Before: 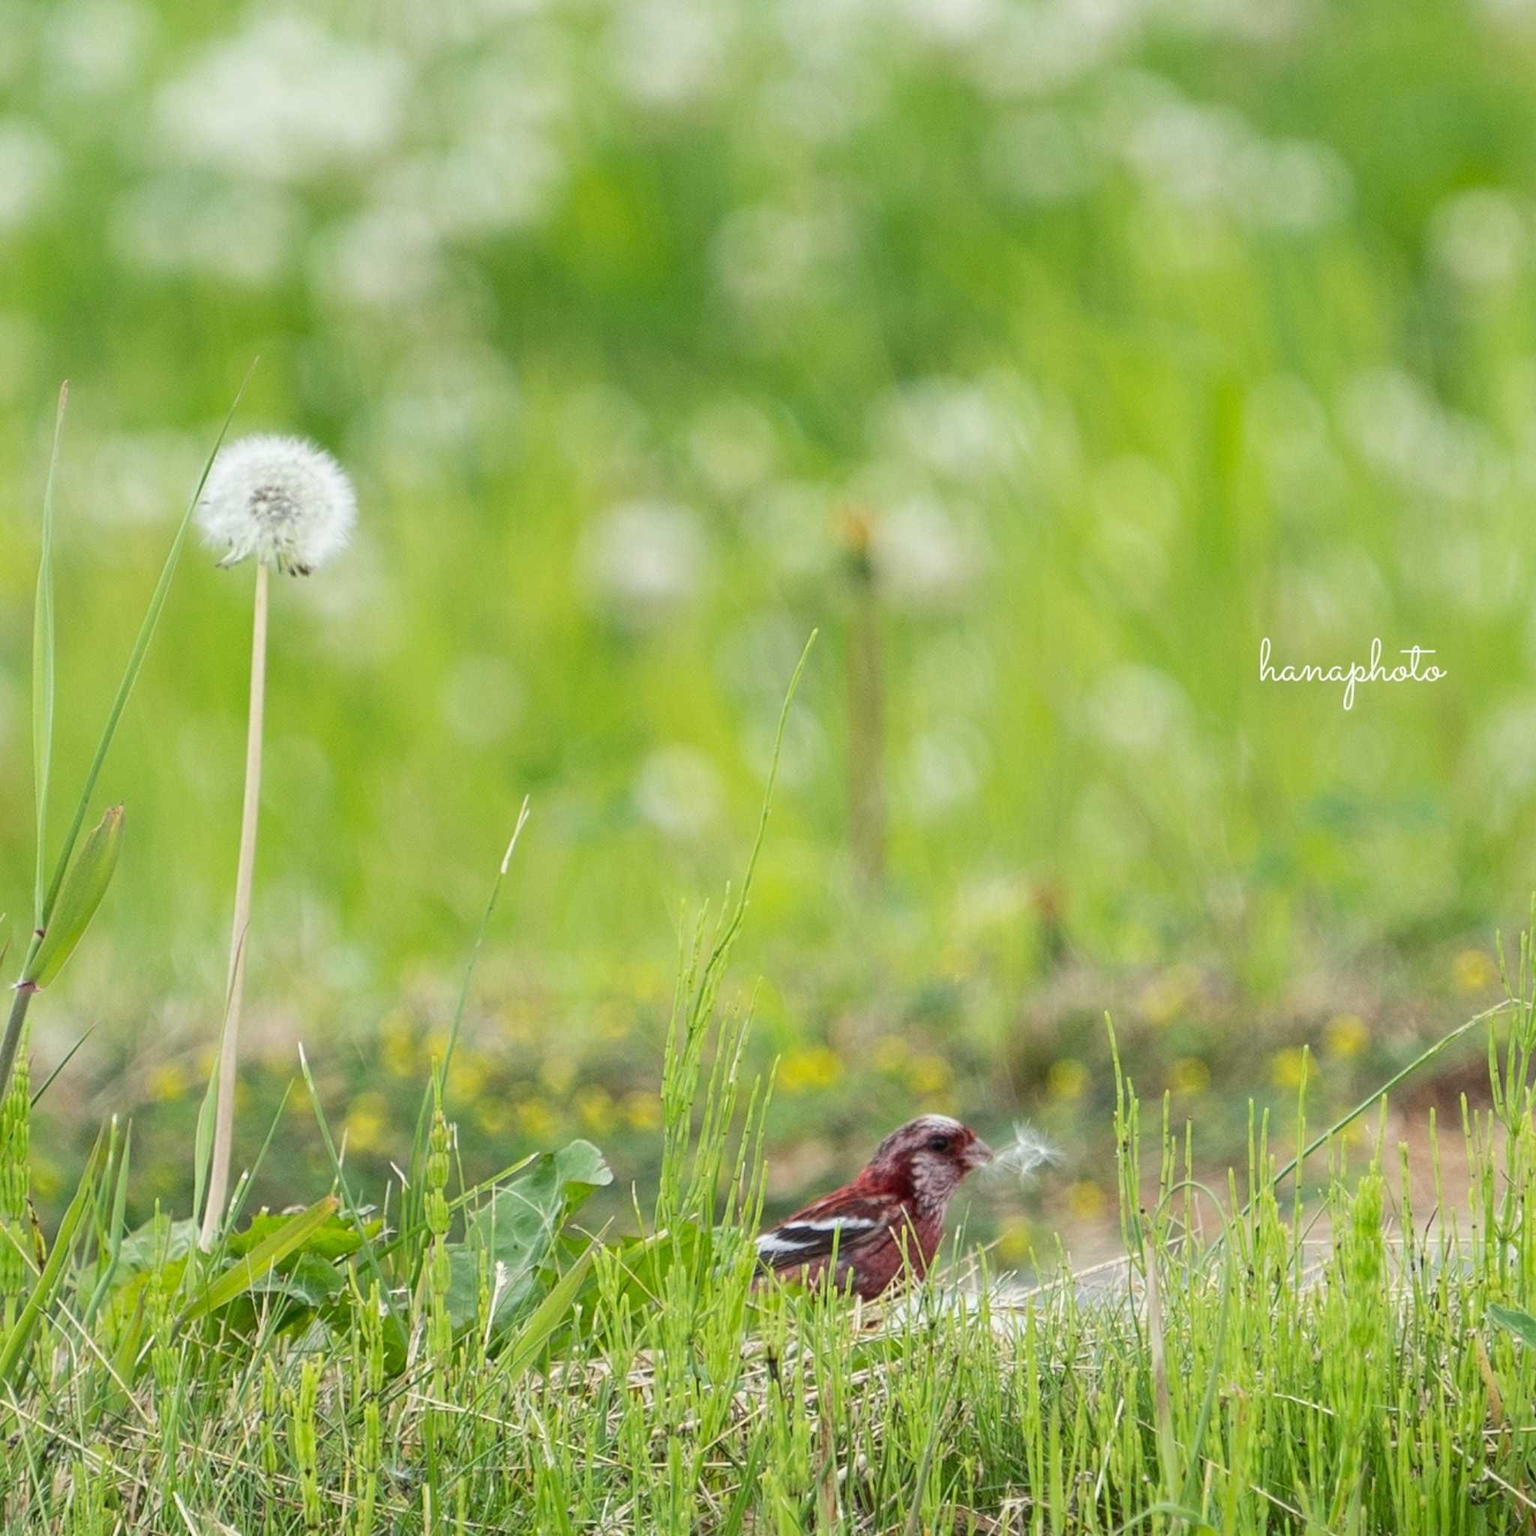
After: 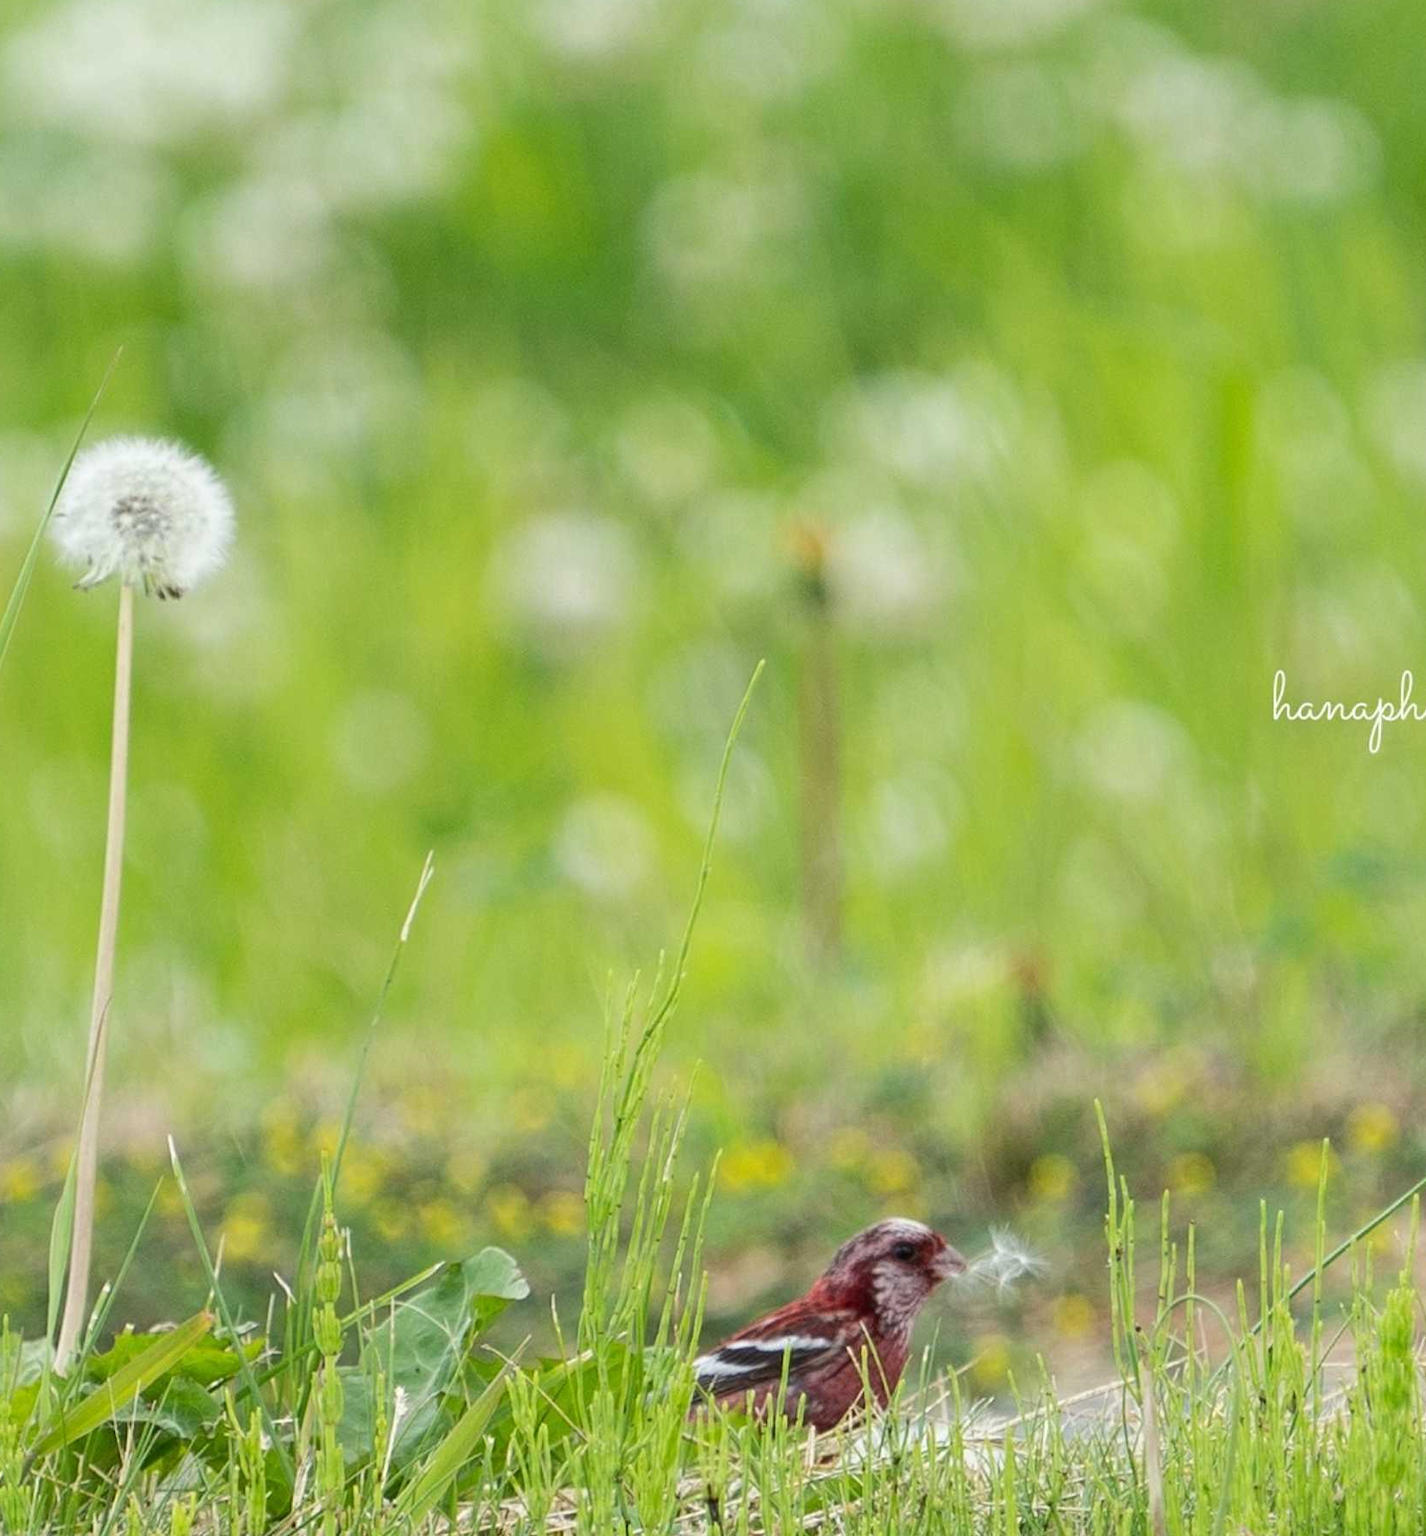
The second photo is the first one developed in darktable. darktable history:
crop: left 9.921%, top 3.592%, right 9.236%, bottom 9.351%
tone equalizer: edges refinement/feathering 500, mask exposure compensation -1.57 EV, preserve details no
